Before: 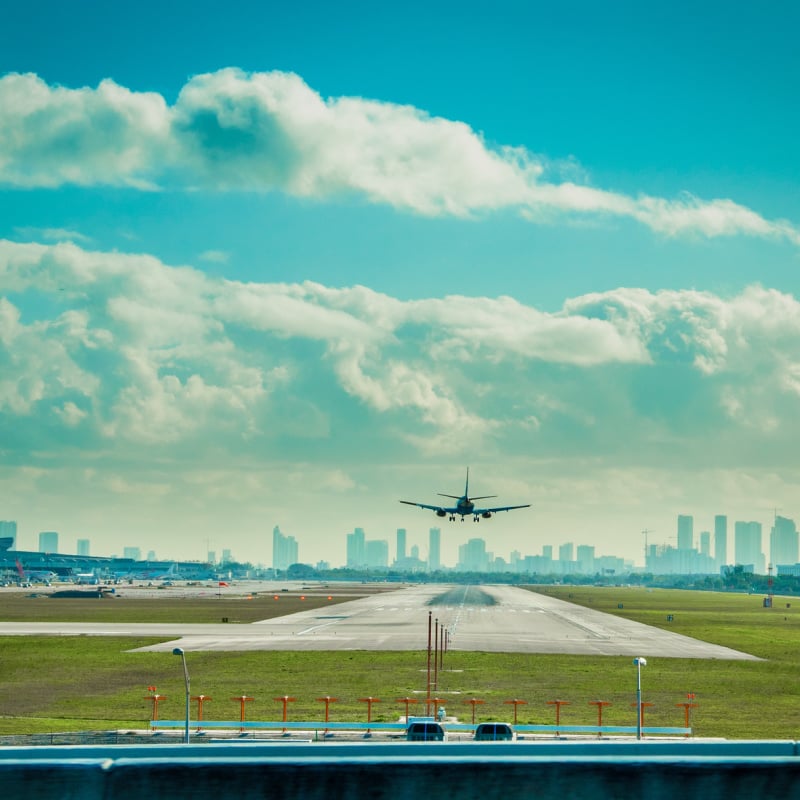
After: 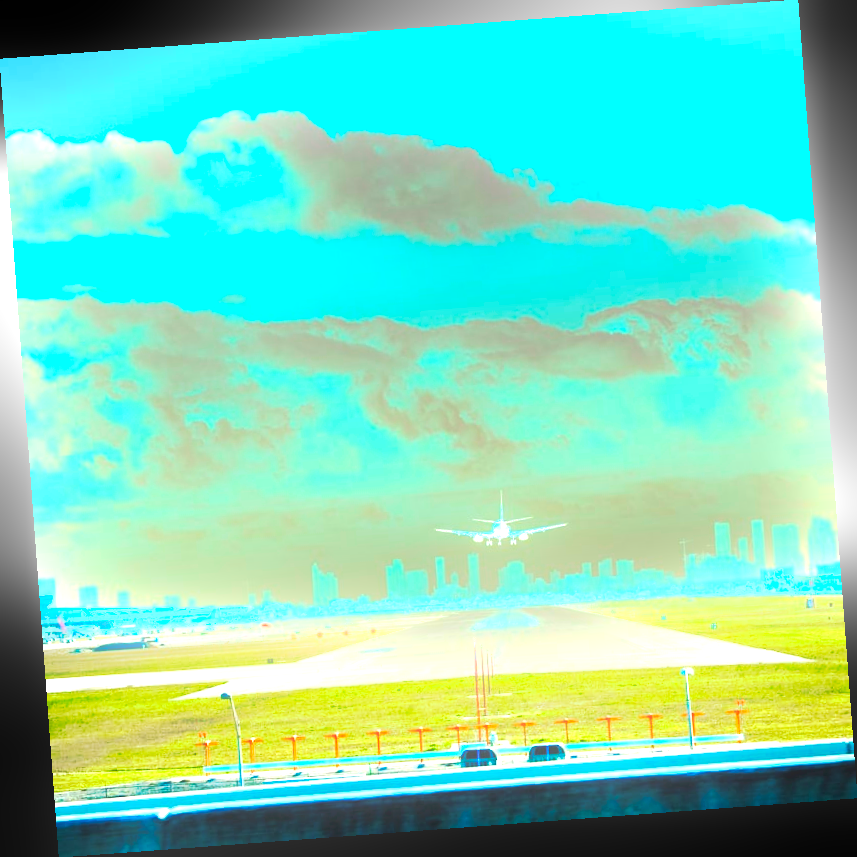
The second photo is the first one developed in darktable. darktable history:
bloom: size 9%, threshold 100%, strength 7%
rotate and perspective: rotation -4.25°, automatic cropping off
exposure: black level correction 0.001, exposure 2 EV, compensate highlight preservation false
tone curve: curves: ch0 [(0, 0) (0.003, 0.006) (0.011, 0.011) (0.025, 0.02) (0.044, 0.032) (0.069, 0.035) (0.1, 0.046) (0.136, 0.063) (0.177, 0.089) (0.224, 0.12) (0.277, 0.16) (0.335, 0.206) (0.399, 0.268) (0.468, 0.359) (0.543, 0.466) (0.623, 0.582) (0.709, 0.722) (0.801, 0.808) (0.898, 0.886) (1, 1)], preserve colors none
